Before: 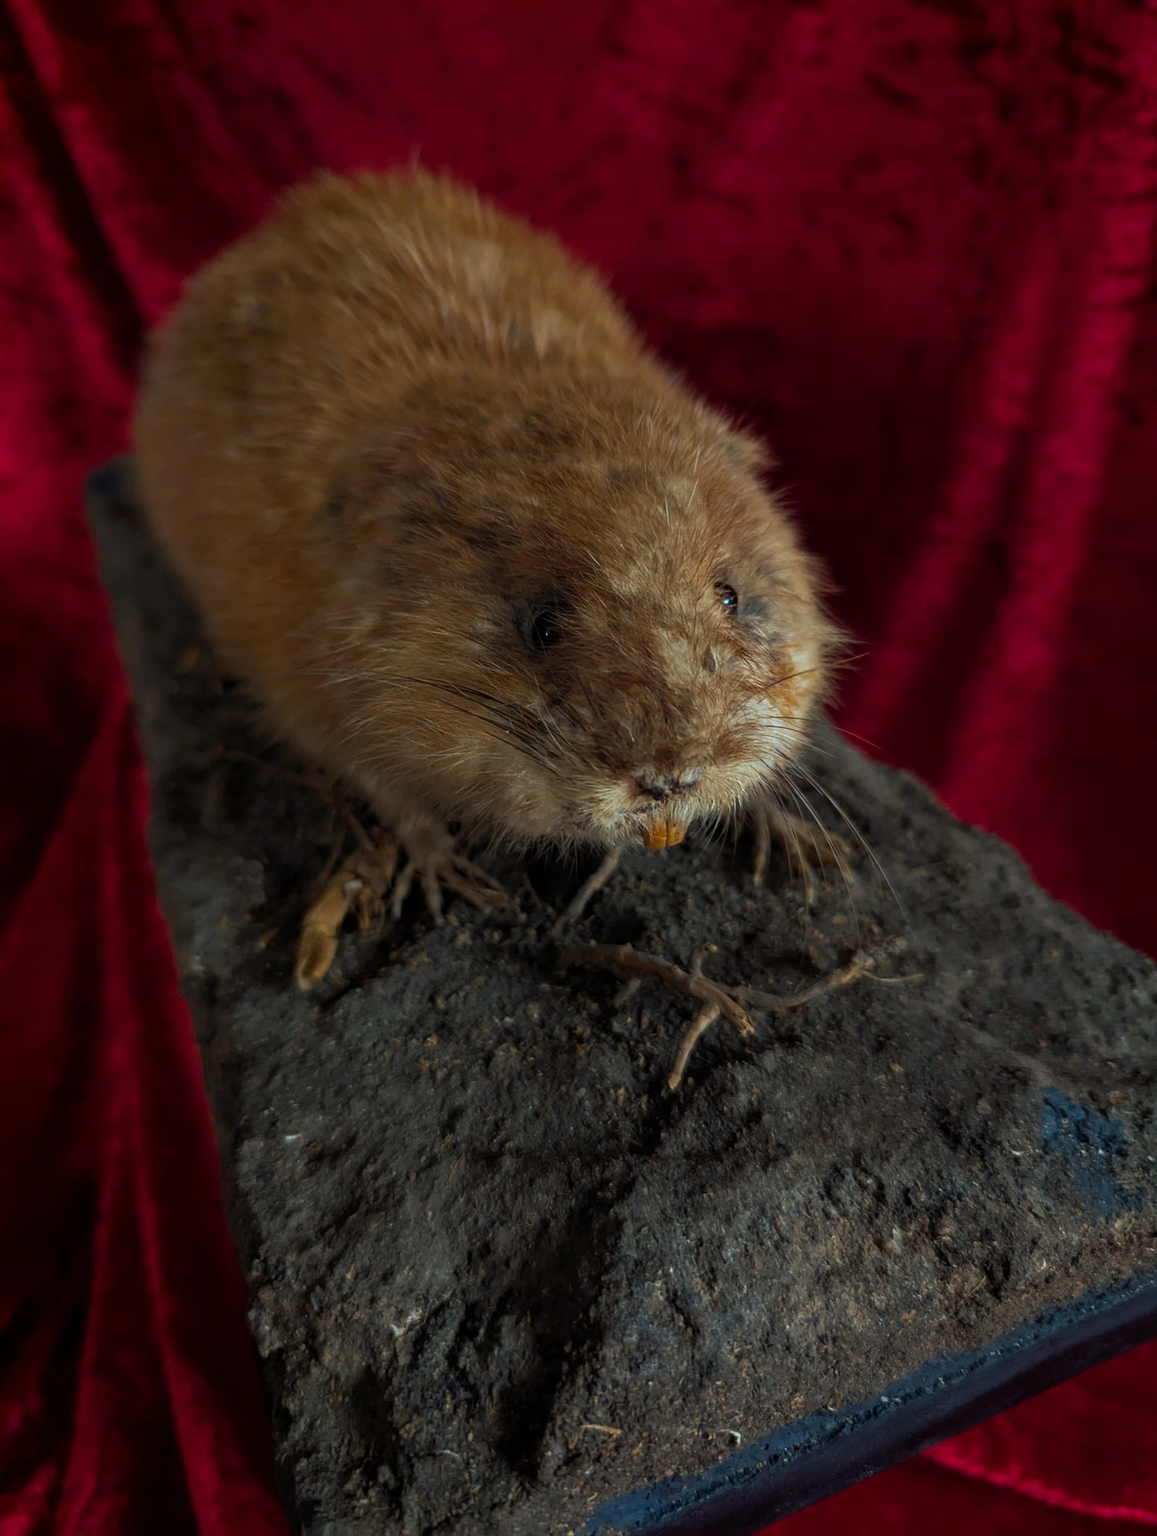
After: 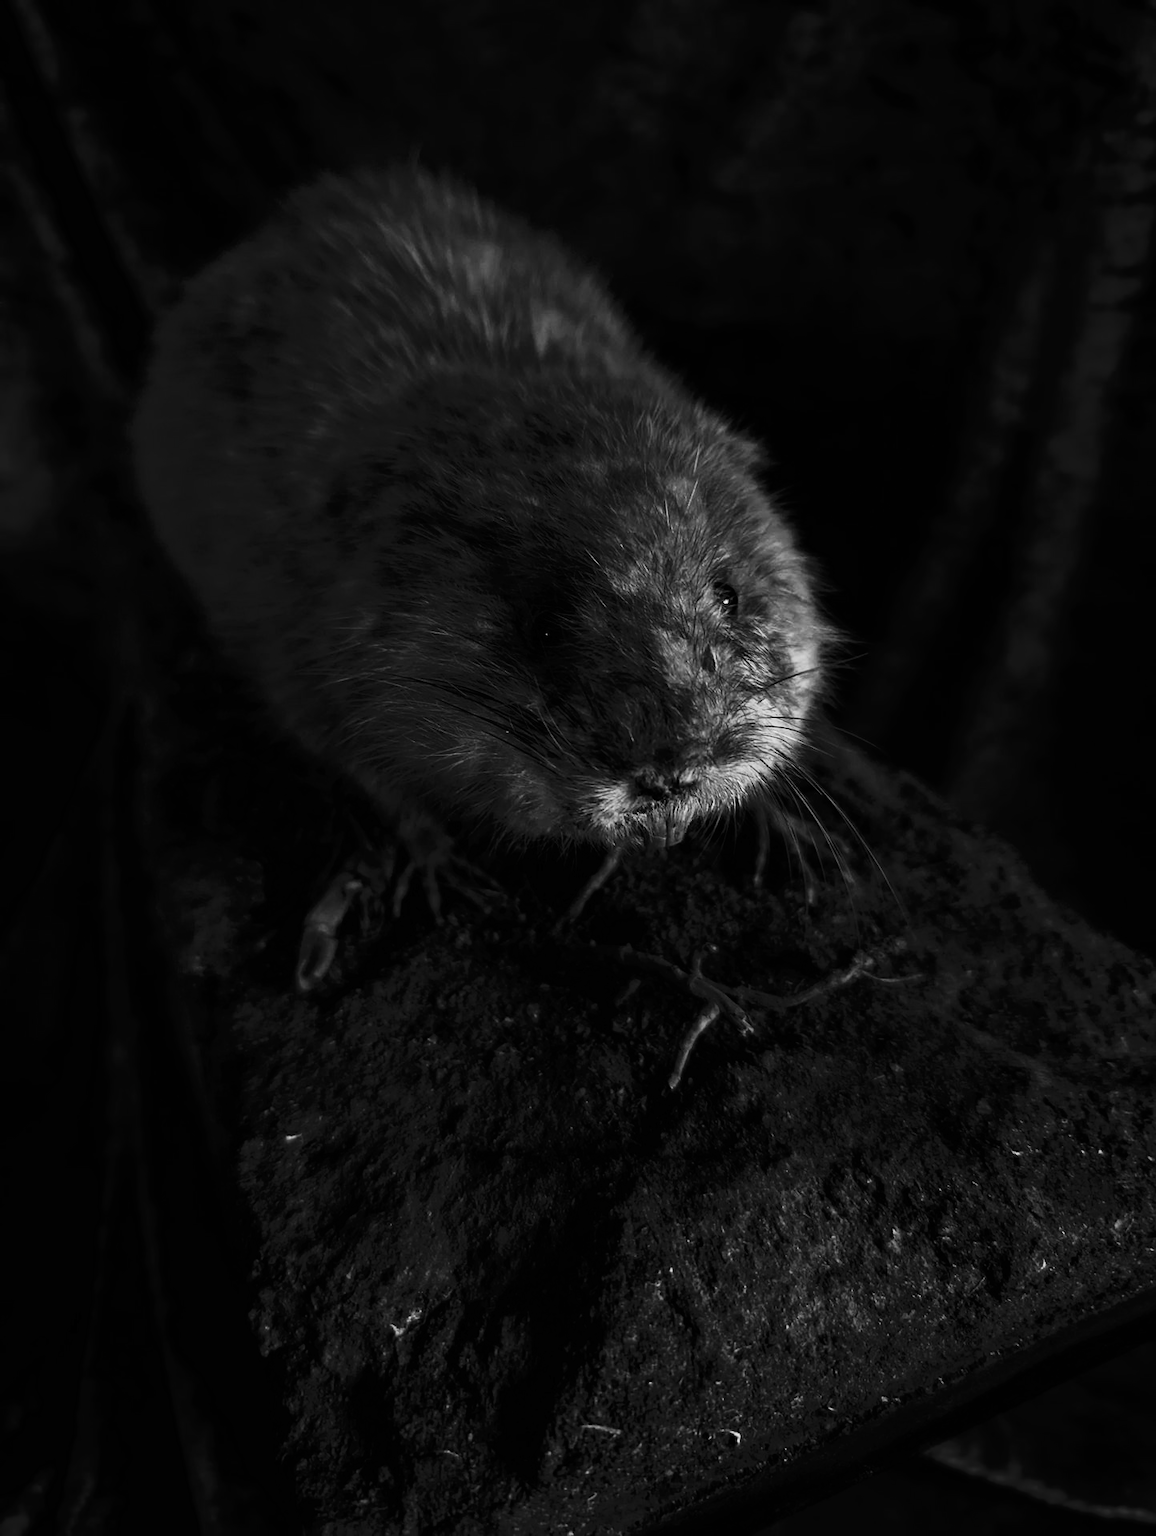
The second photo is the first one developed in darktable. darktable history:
contrast brightness saturation: saturation -1
tone curve: curves: ch0 [(0, 0) (0.003, 0.005) (0.011, 0.006) (0.025, 0.004) (0.044, 0.004) (0.069, 0.007) (0.1, 0.014) (0.136, 0.018) (0.177, 0.034) (0.224, 0.065) (0.277, 0.089) (0.335, 0.143) (0.399, 0.219) (0.468, 0.327) (0.543, 0.455) (0.623, 0.63) (0.709, 0.786) (0.801, 0.87) (0.898, 0.922) (1, 1)], preserve colors none
vibrance: on, module defaults
color balance rgb: perceptual saturation grading › global saturation 20%, global vibrance 20%
